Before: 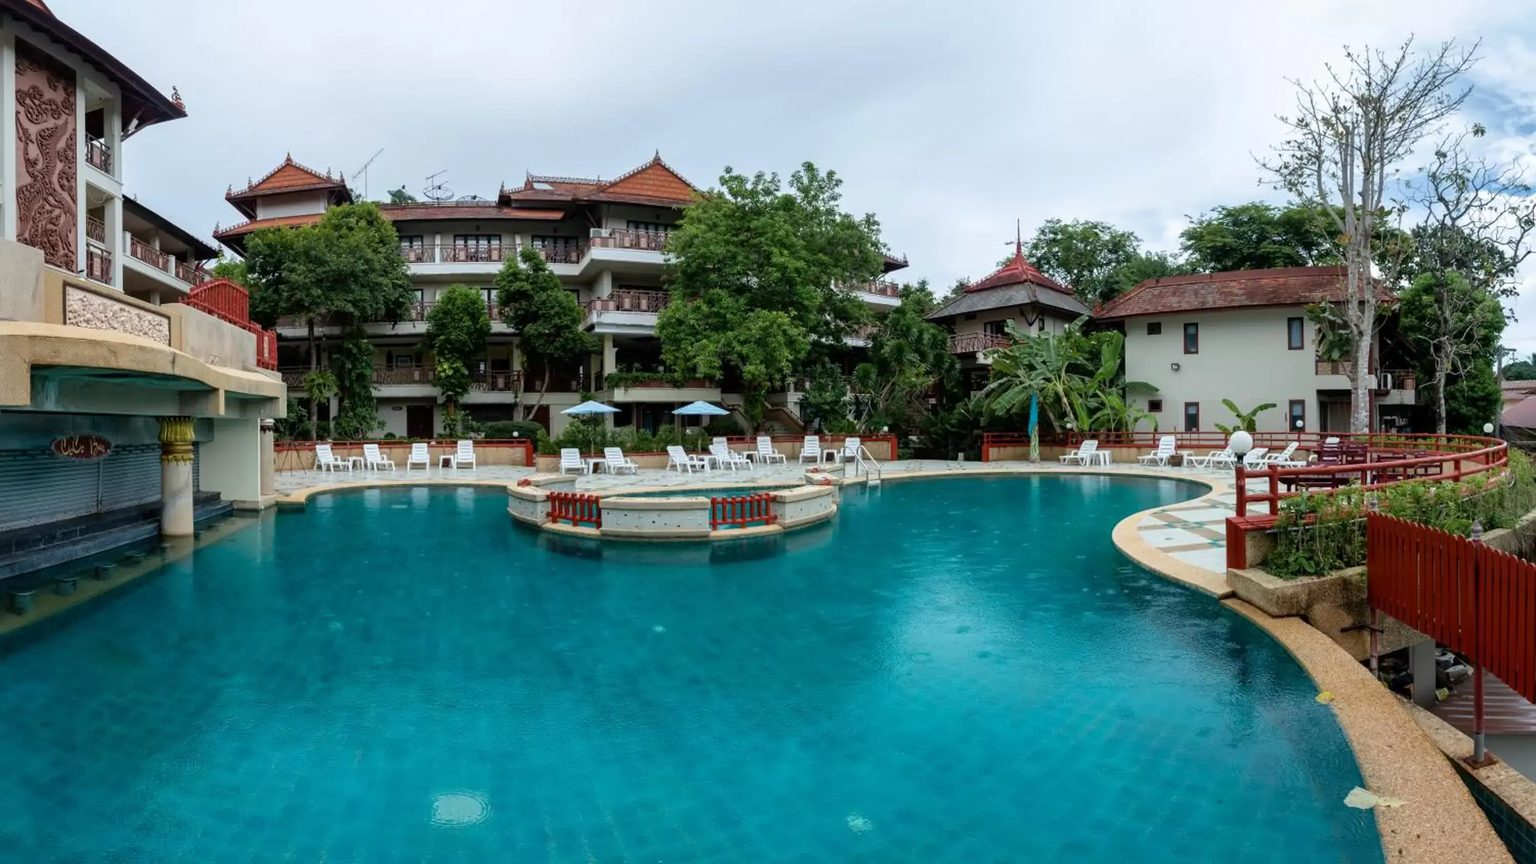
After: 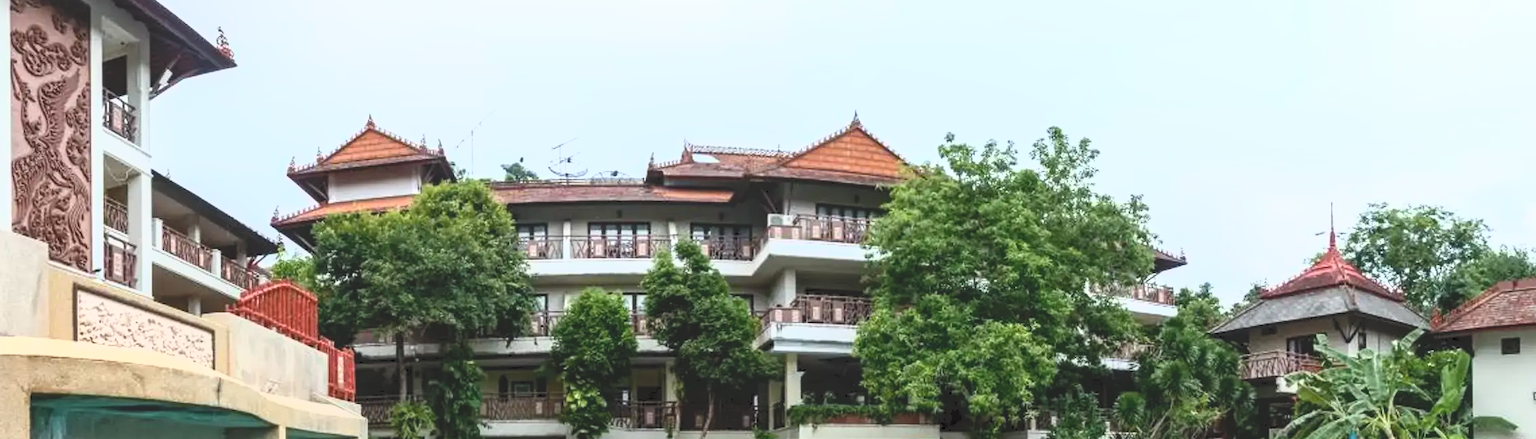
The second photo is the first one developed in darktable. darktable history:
color balance rgb: perceptual saturation grading › global saturation 7.69%, perceptual saturation grading › shadows 4.297%
tone curve: curves: ch0 [(0, 0) (0.003, 0.115) (0.011, 0.133) (0.025, 0.157) (0.044, 0.182) (0.069, 0.209) (0.1, 0.239) (0.136, 0.279) (0.177, 0.326) (0.224, 0.379) (0.277, 0.436) (0.335, 0.507) (0.399, 0.587) (0.468, 0.671) (0.543, 0.75) (0.623, 0.837) (0.709, 0.916) (0.801, 0.978) (0.898, 0.985) (1, 1)], color space Lab, independent channels, preserve colors none
local contrast: detail 110%
contrast brightness saturation: contrast 0.142
crop: left 0.518%, top 7.65%, right 23.559%, bottom 53.739%
